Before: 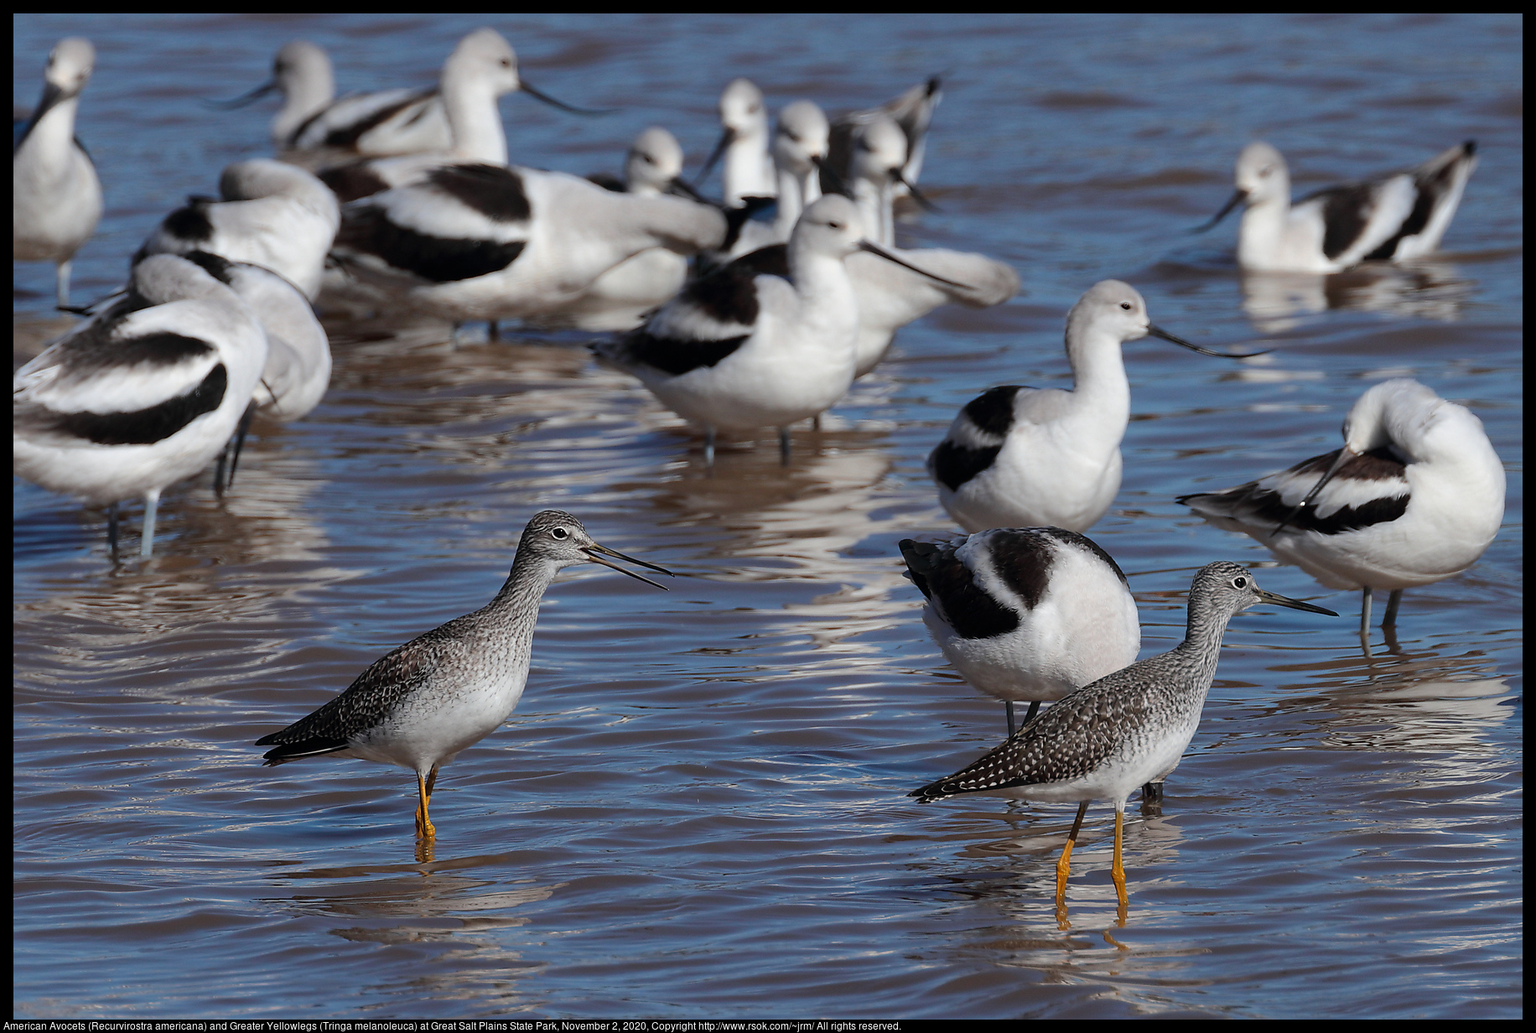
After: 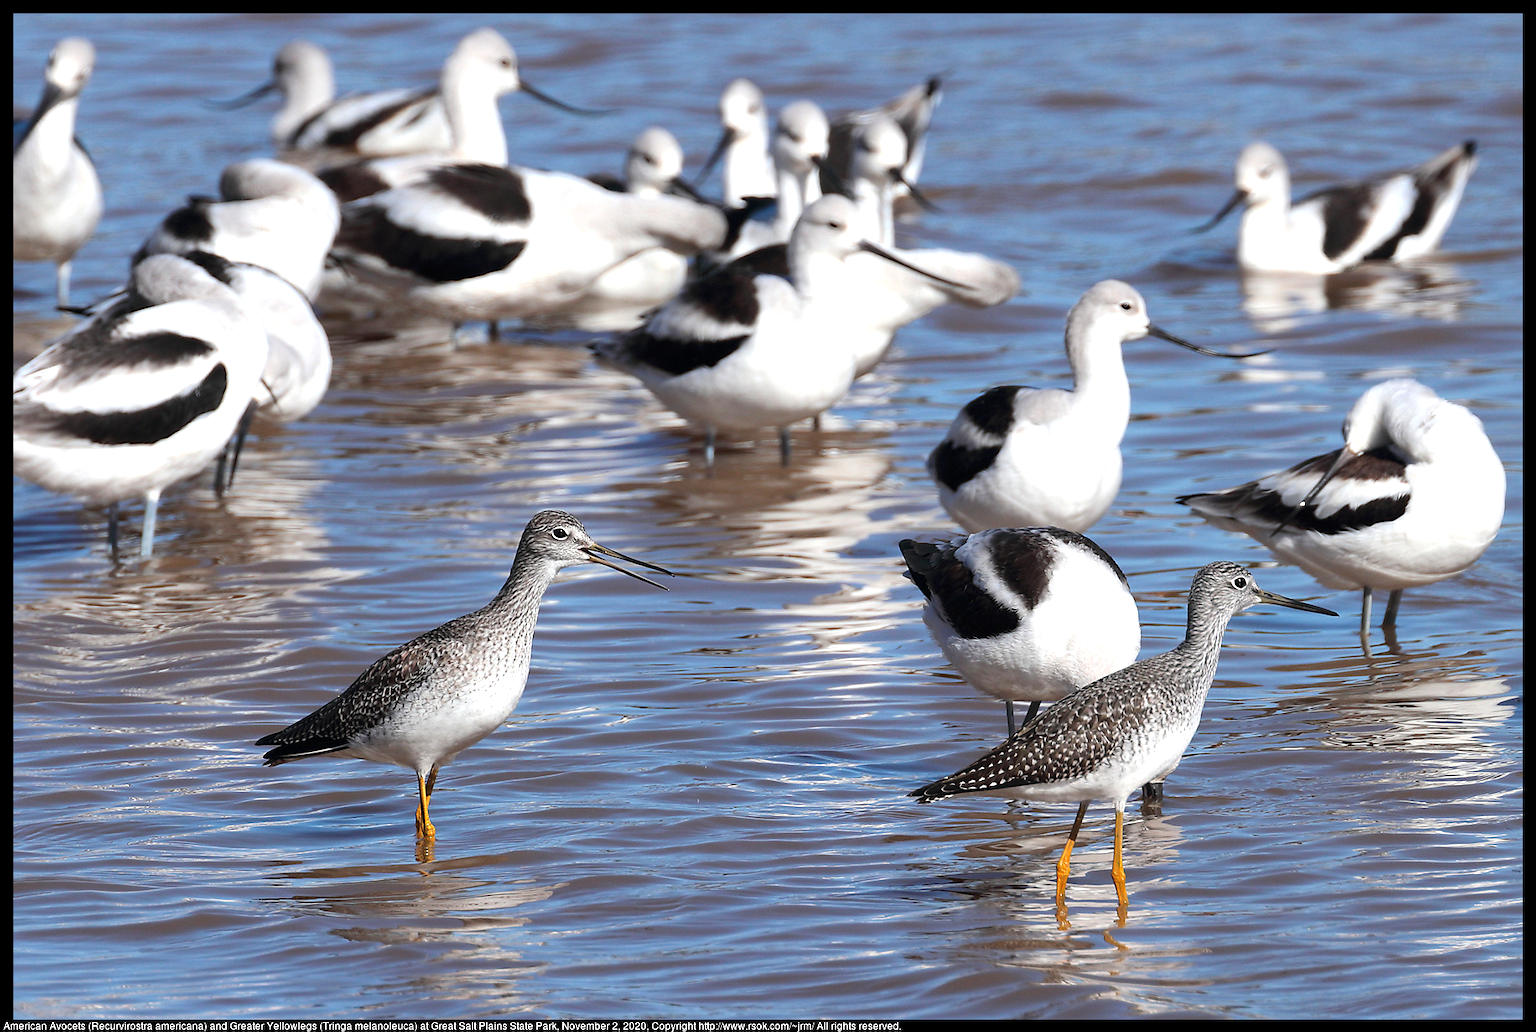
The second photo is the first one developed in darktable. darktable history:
exposure: exposure 0.991 EV, compensate exposure bias true, compensate highlight preservation false
